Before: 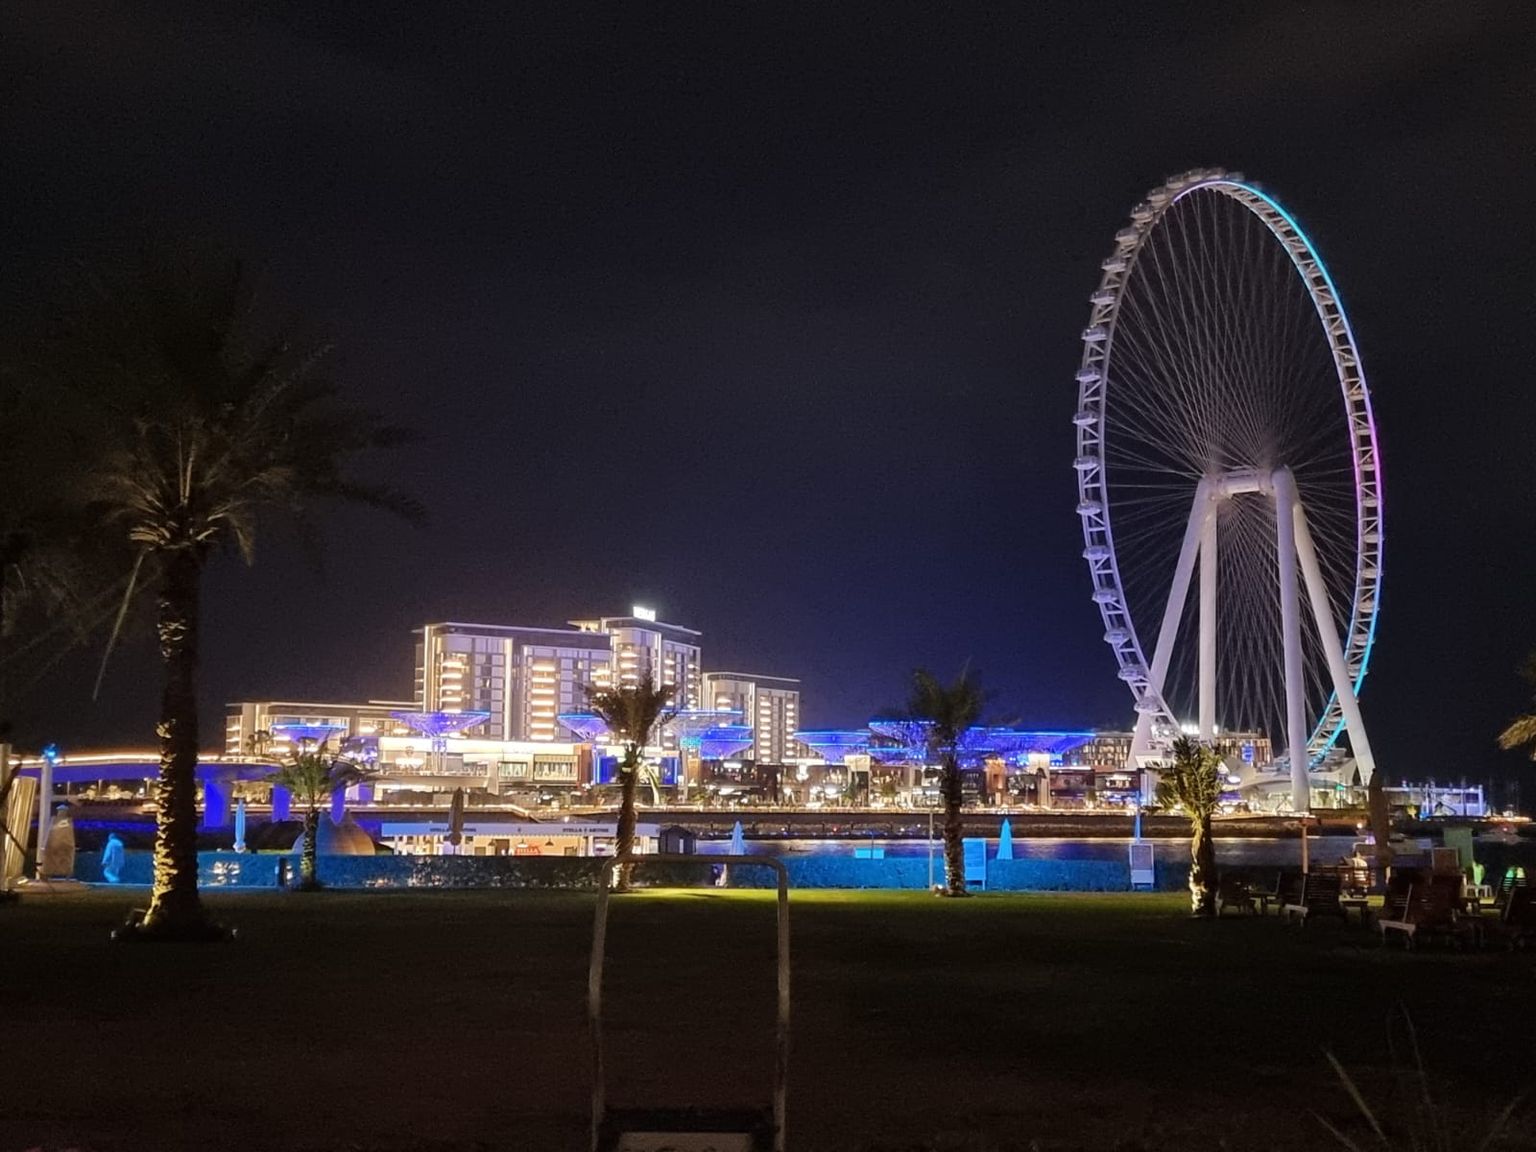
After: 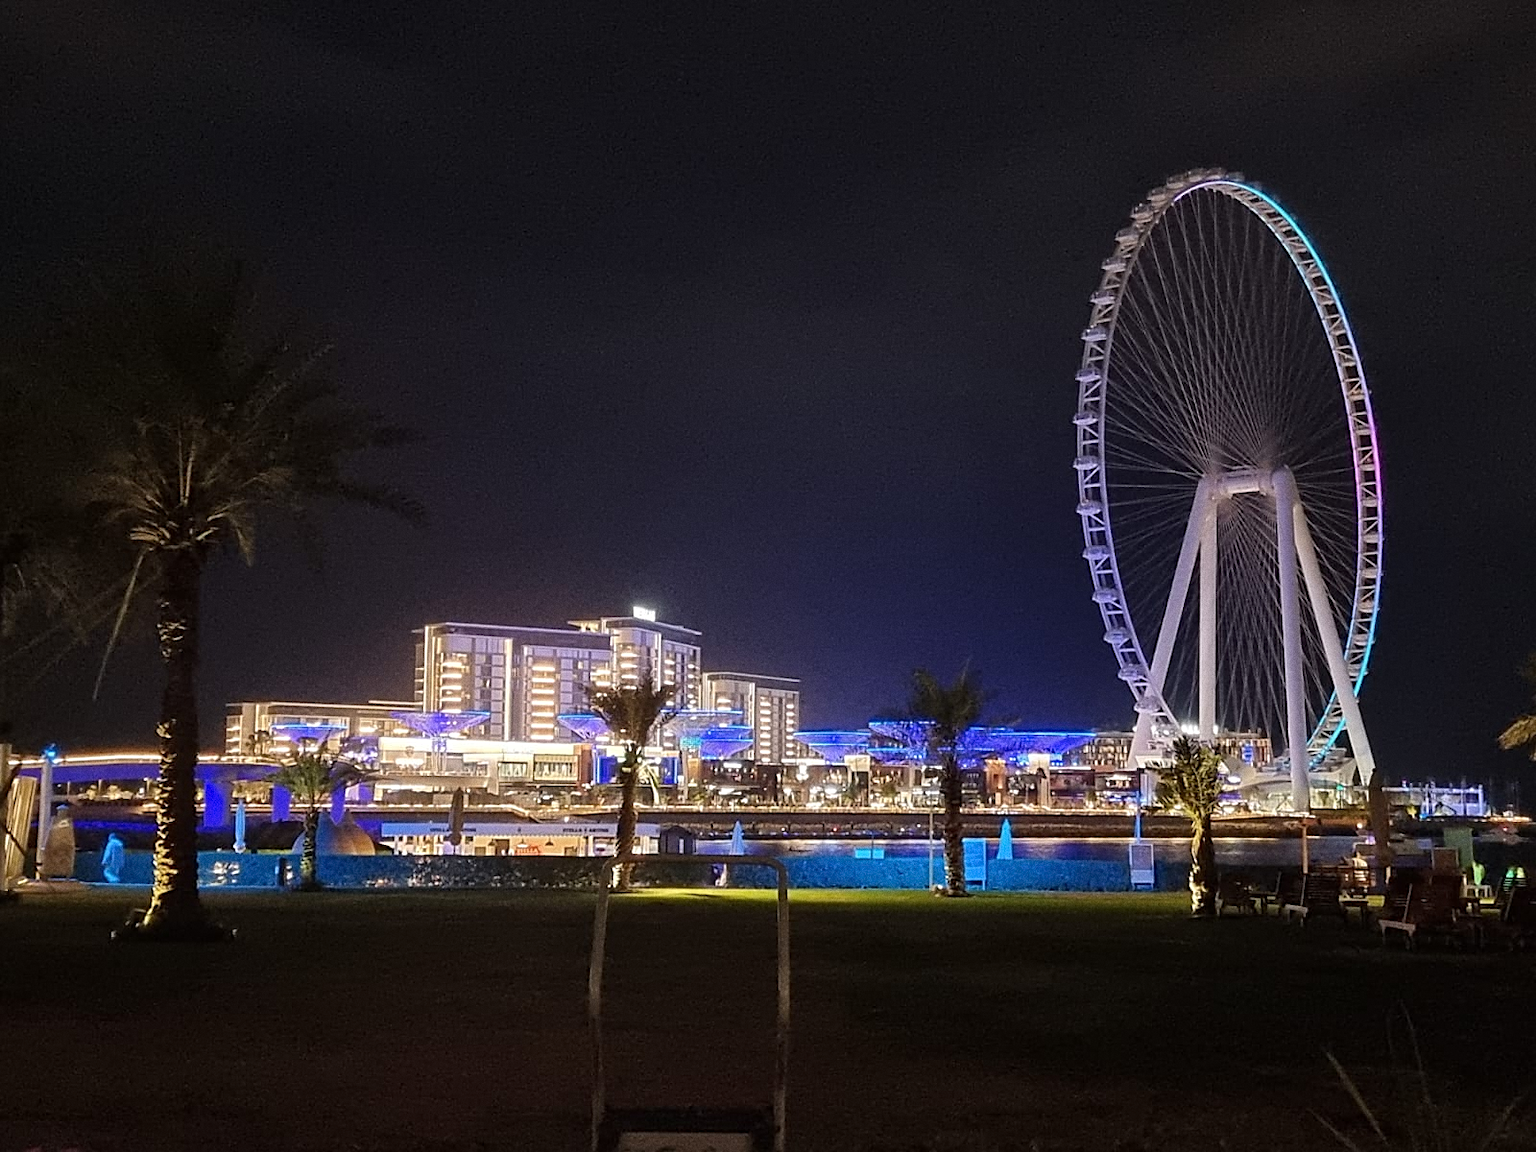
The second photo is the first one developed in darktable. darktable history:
grain: on, module defaults
sharpen: on, module defaults
